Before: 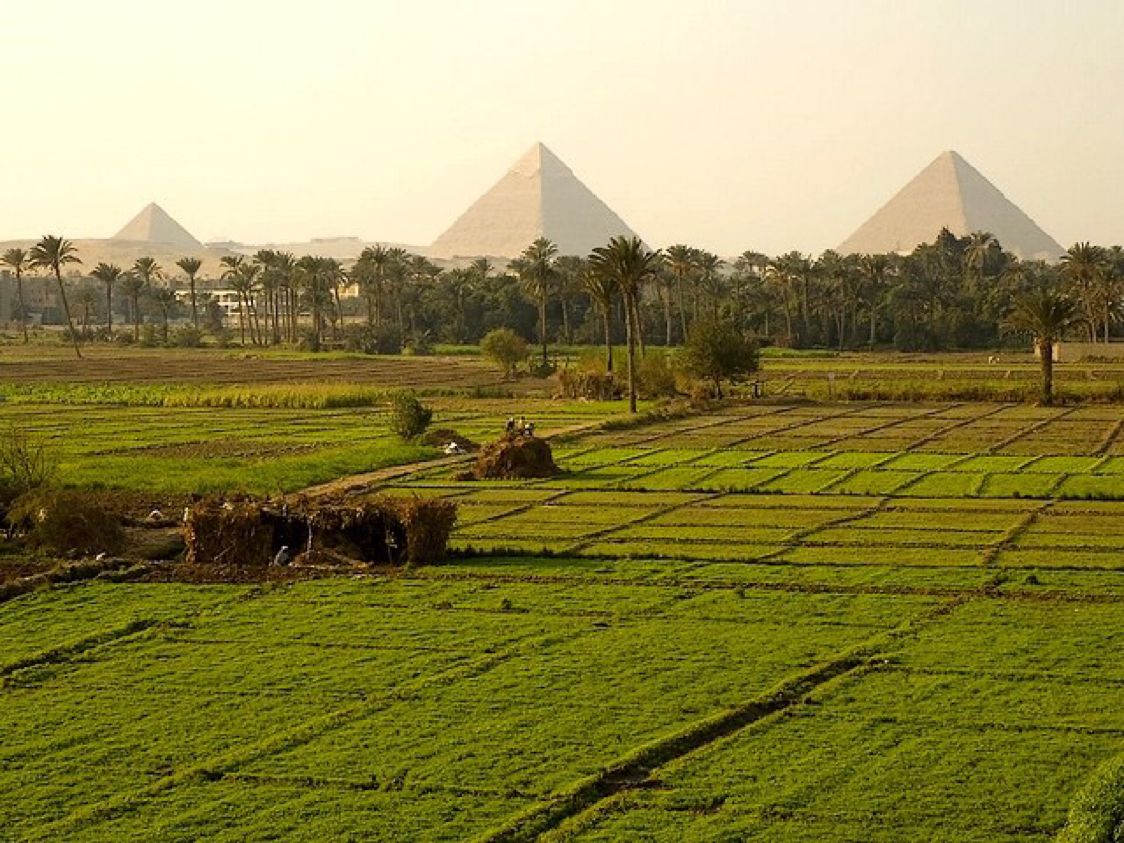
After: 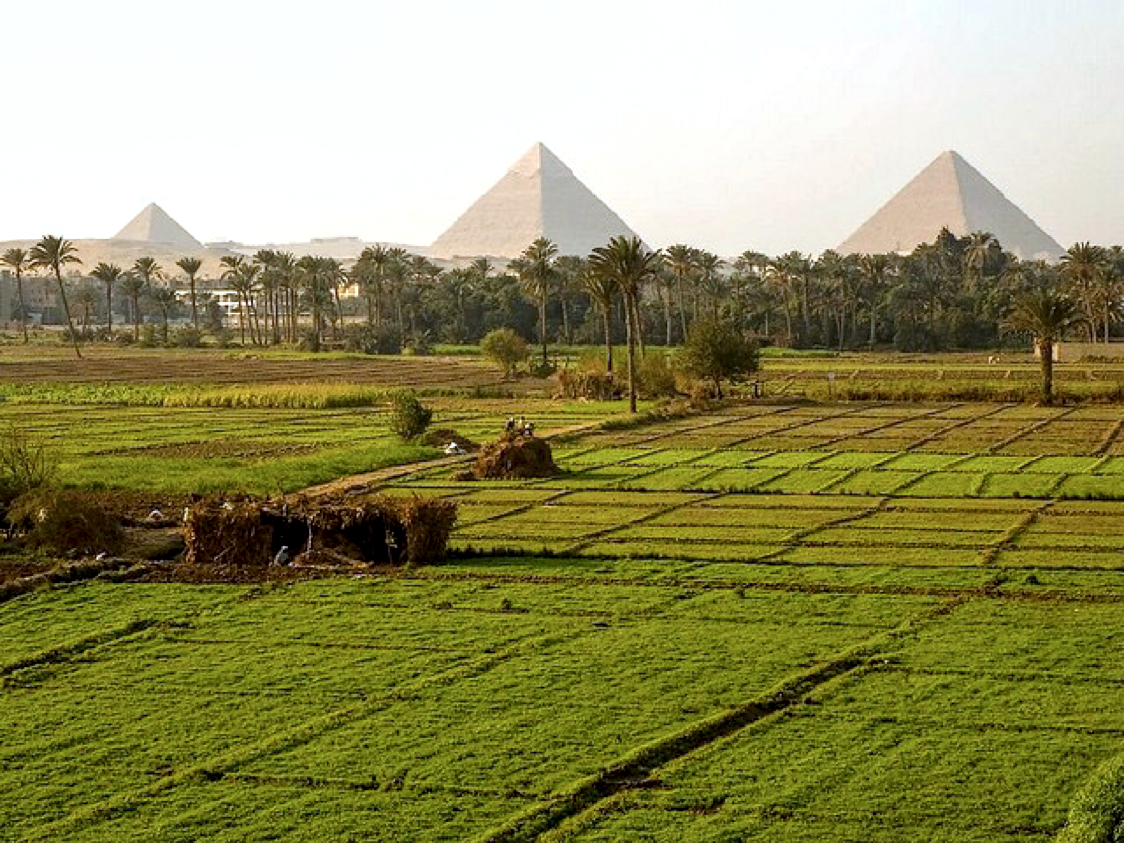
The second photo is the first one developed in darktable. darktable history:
local contrast: detail 130%
color balance rgb: perceptual saturation grading › global saturation 10%, global vibrance 10%
exposure: exposure 0.178 EV, compensate exposure bias true, compensate highlight preservation false
color correction: highlights a* -2.24, highlights b* -18.1
